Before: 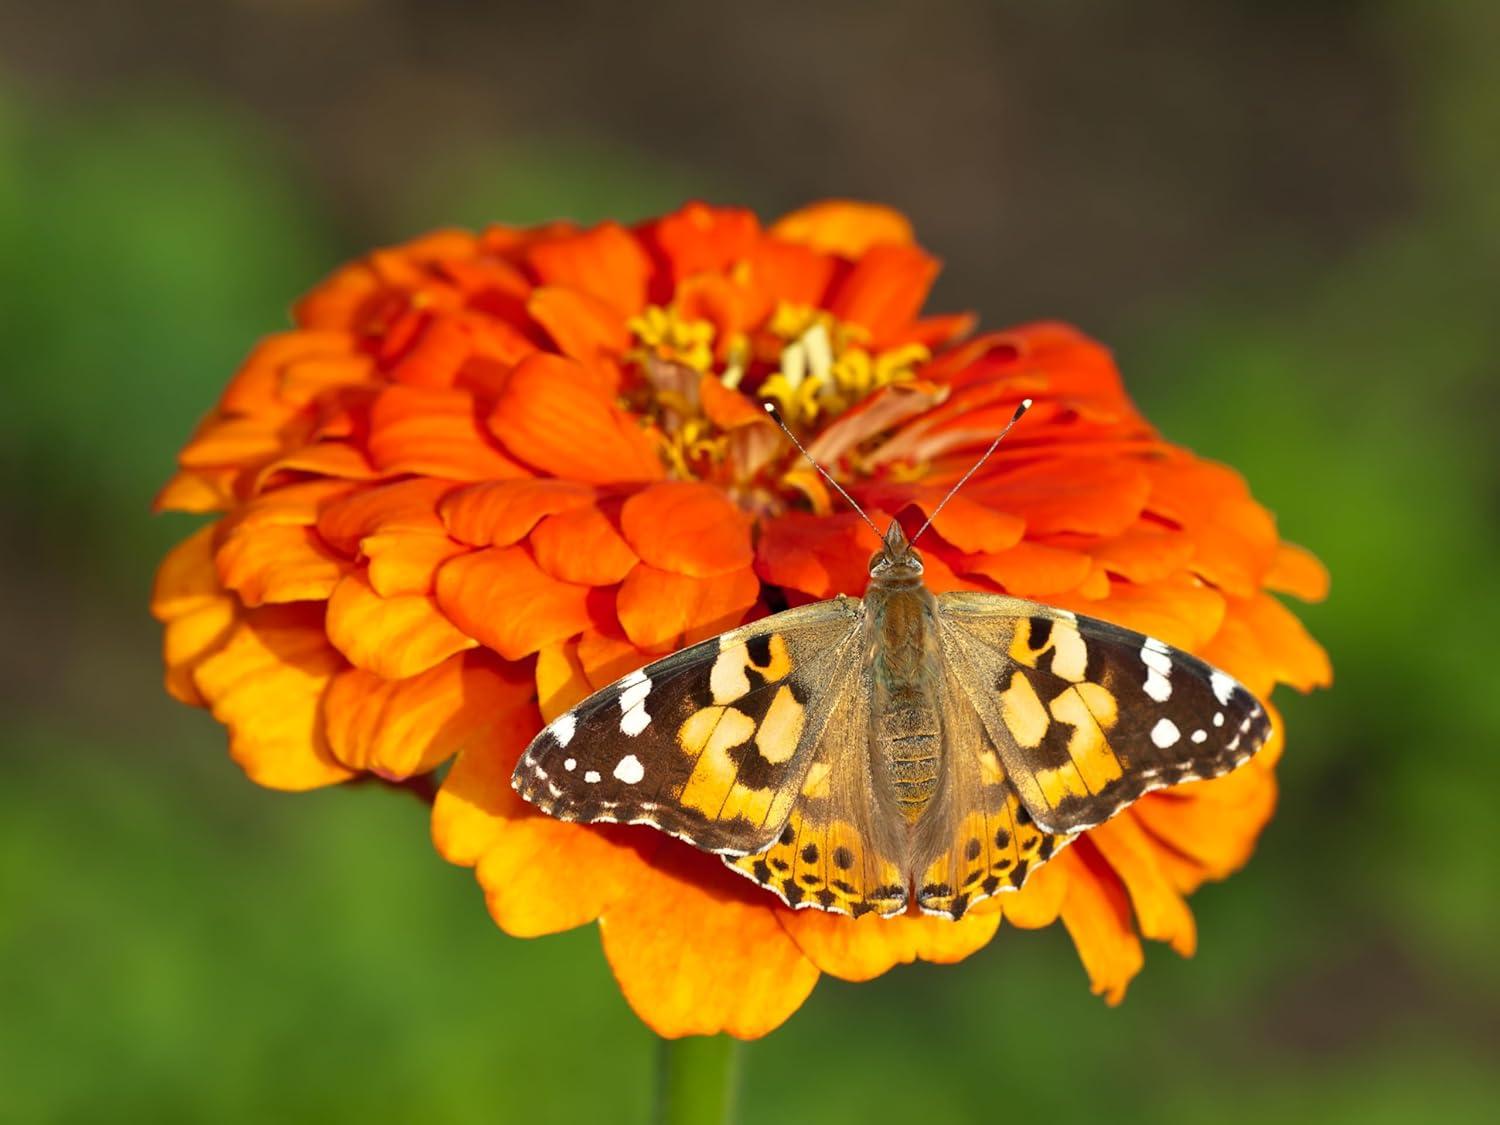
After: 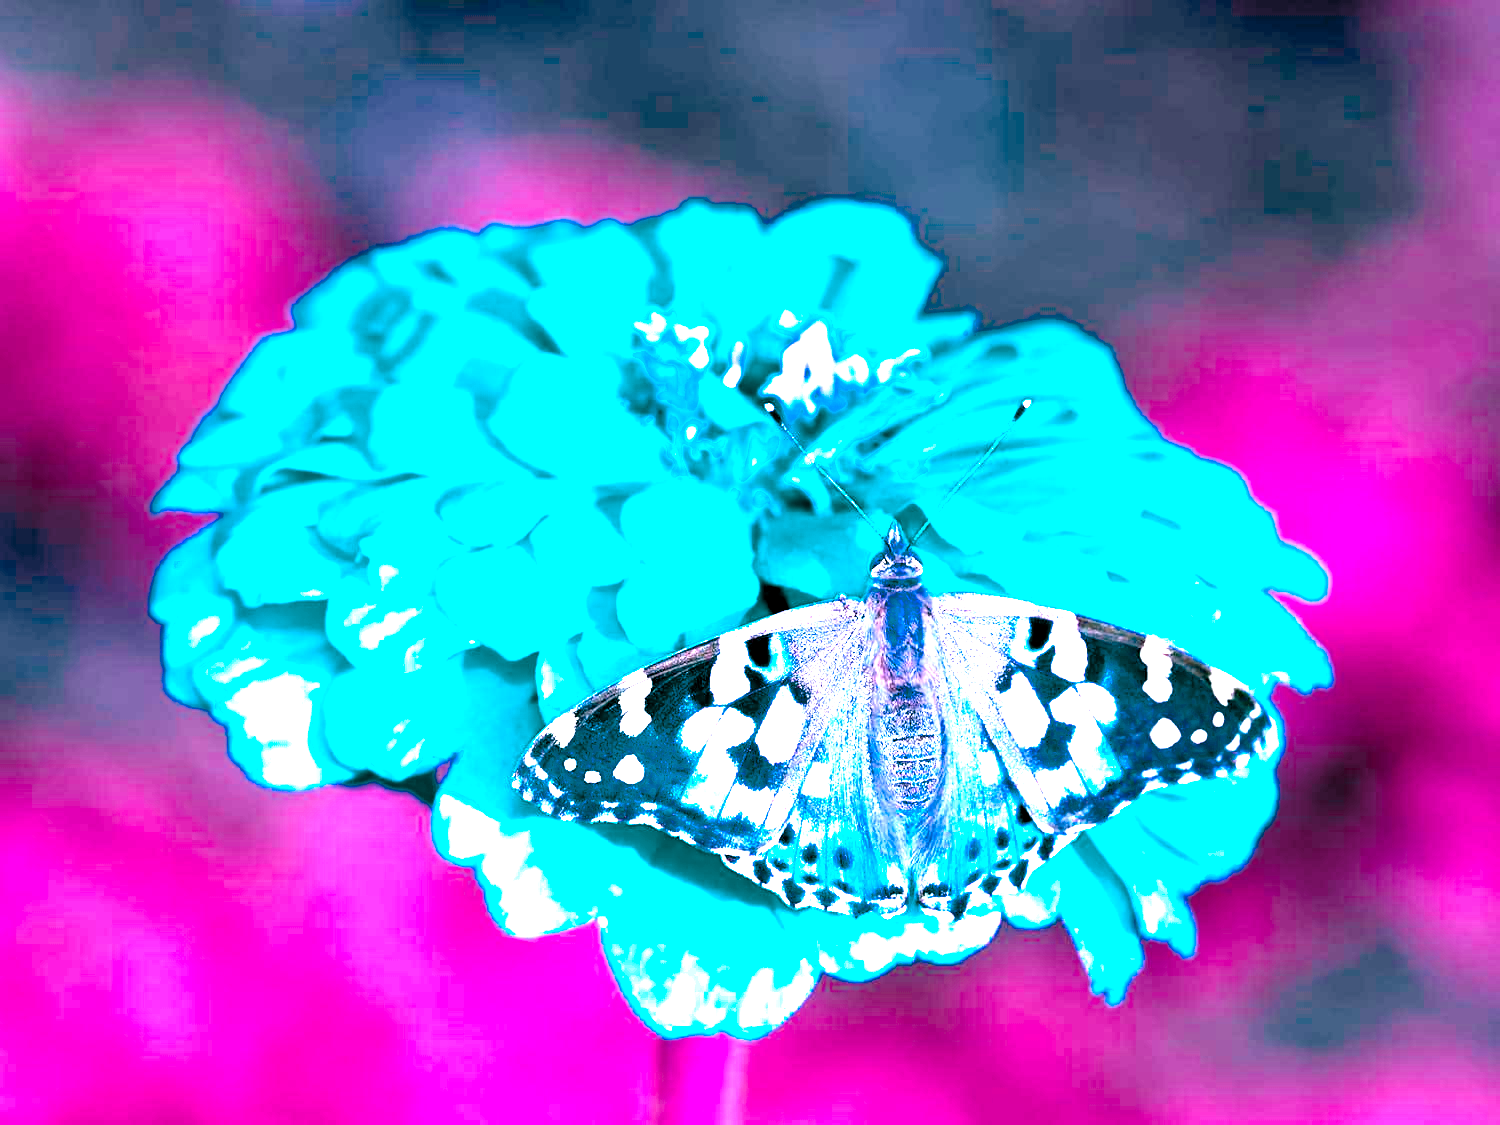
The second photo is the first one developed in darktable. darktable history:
color balance rgb: shadows lift › chroma 12.017%, shadows lift › hue 130.83°, linear chroma grading › global chroma 3.643%, perceptual saturation grading › global saturation 25.893%, hue shift -150.33°, perceptual brilliance grading › global brilliance 2.684%, perceptual brilliance grading › highlights -3.409%, perceptual brilliance grading › shadows 3.626%, contrast 34.533%, saturation formula JzAzBz (2021)
exposure: black level correction 0.014, exposure 1.785 EV, compensate exposure bias true, compensate highlight preservation false
